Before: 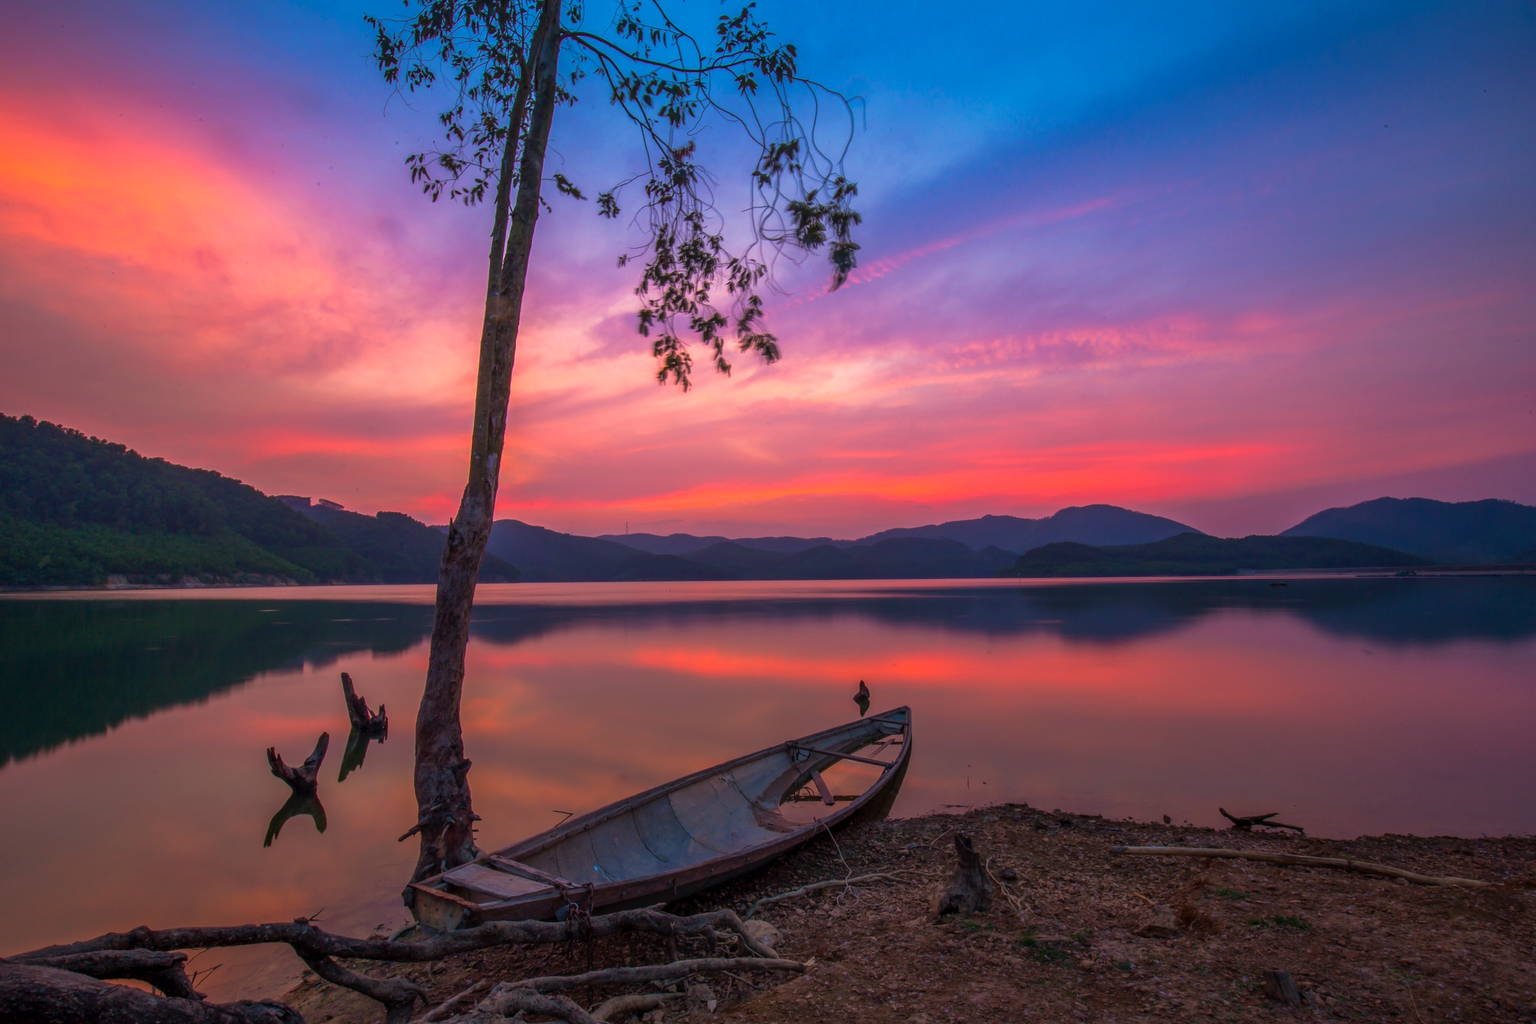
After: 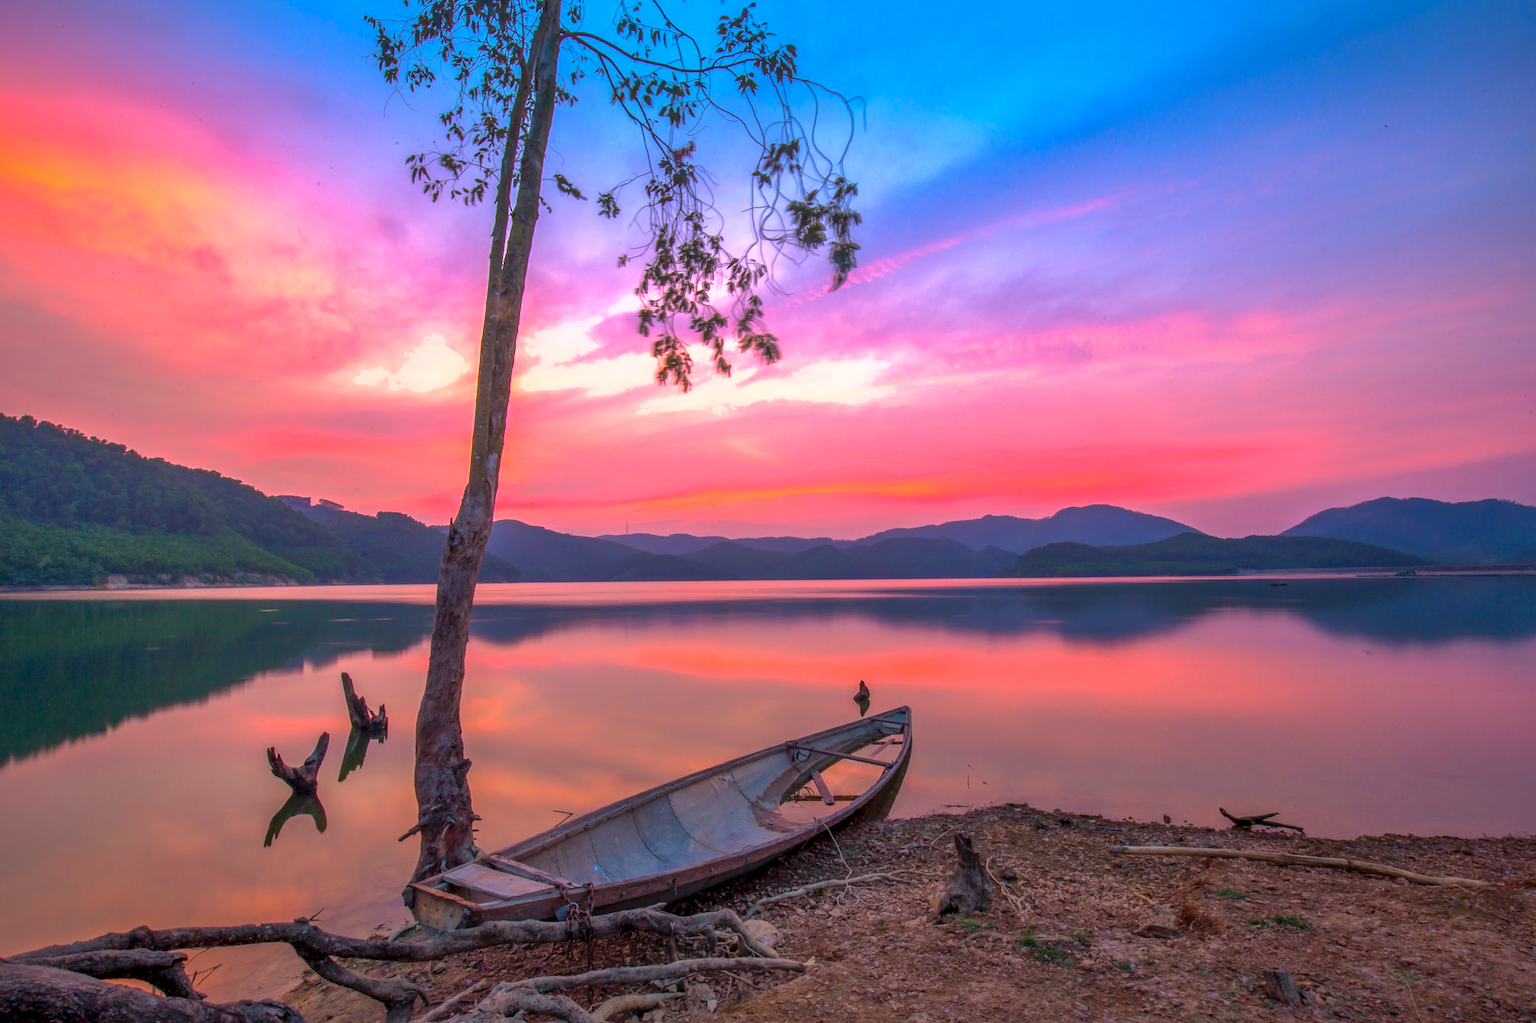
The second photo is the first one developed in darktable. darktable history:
exposure: black level correction 0.001, exposure 1.05 EV, compensate exposure bias true, compensate highlight preservation false
shadows and highlights: on, module defaults
